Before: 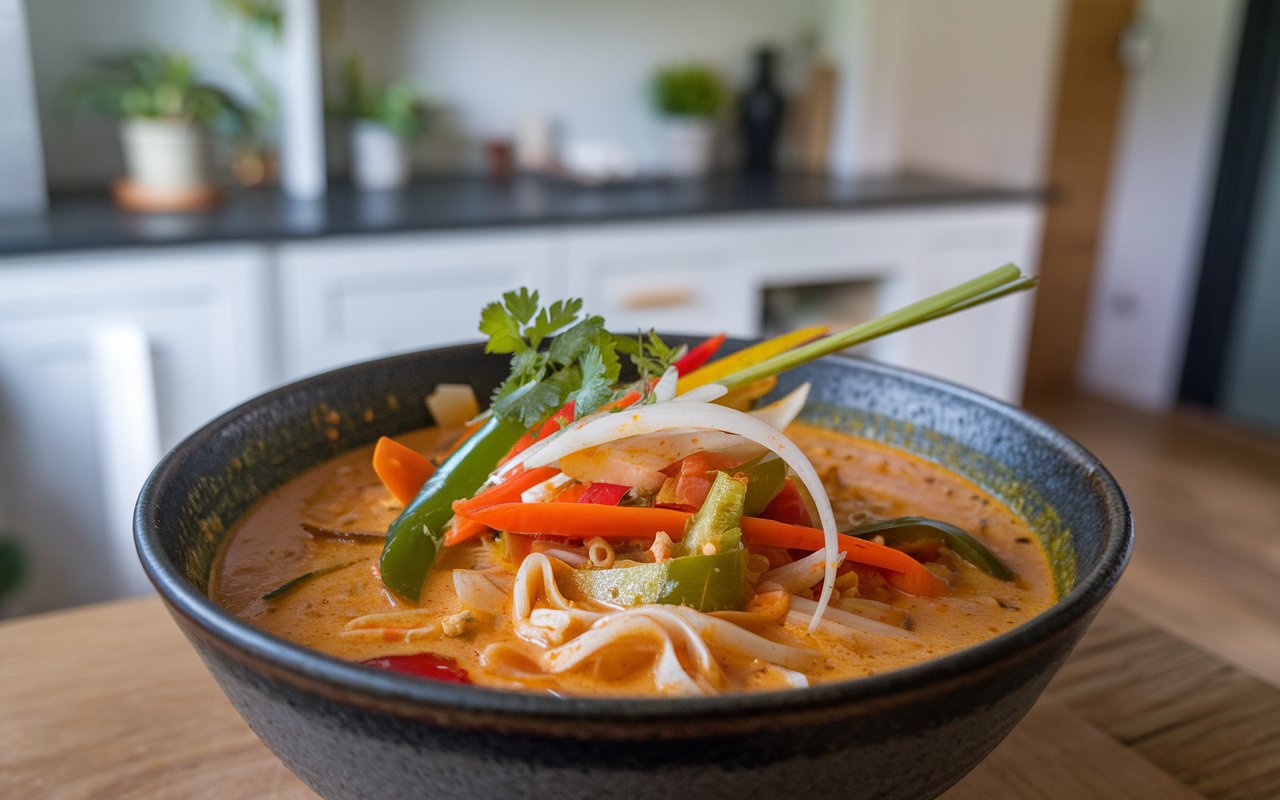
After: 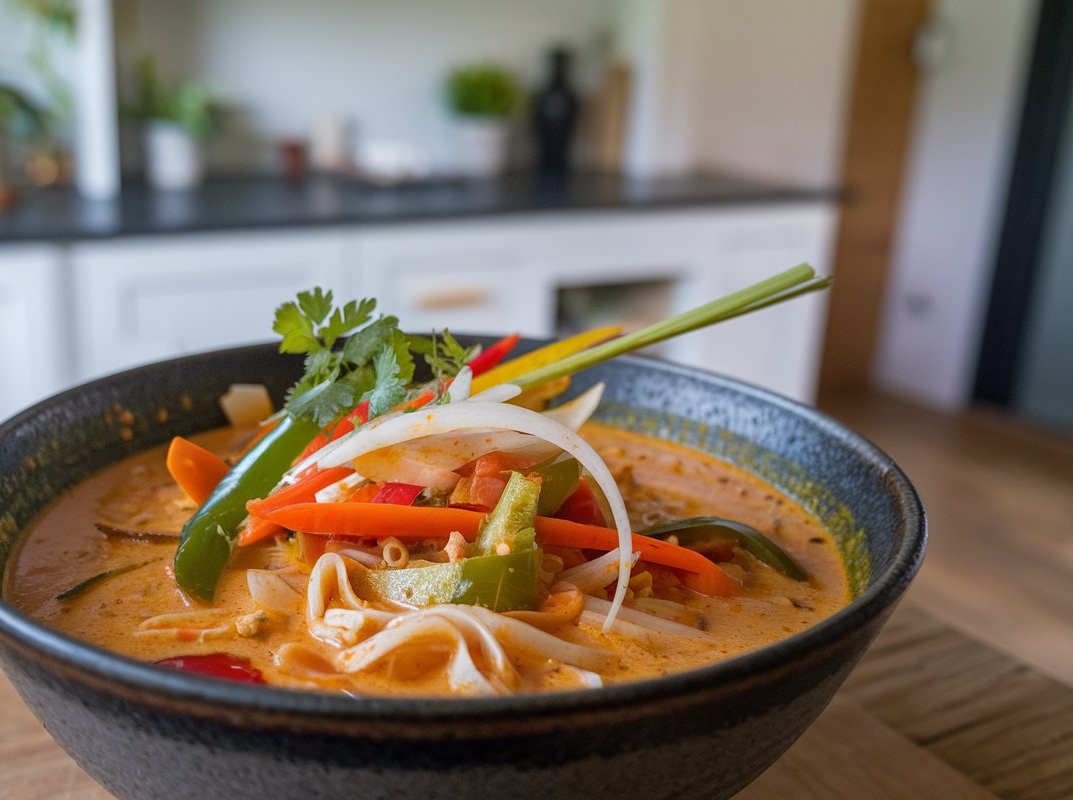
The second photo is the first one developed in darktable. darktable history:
crop: left 16.15%
